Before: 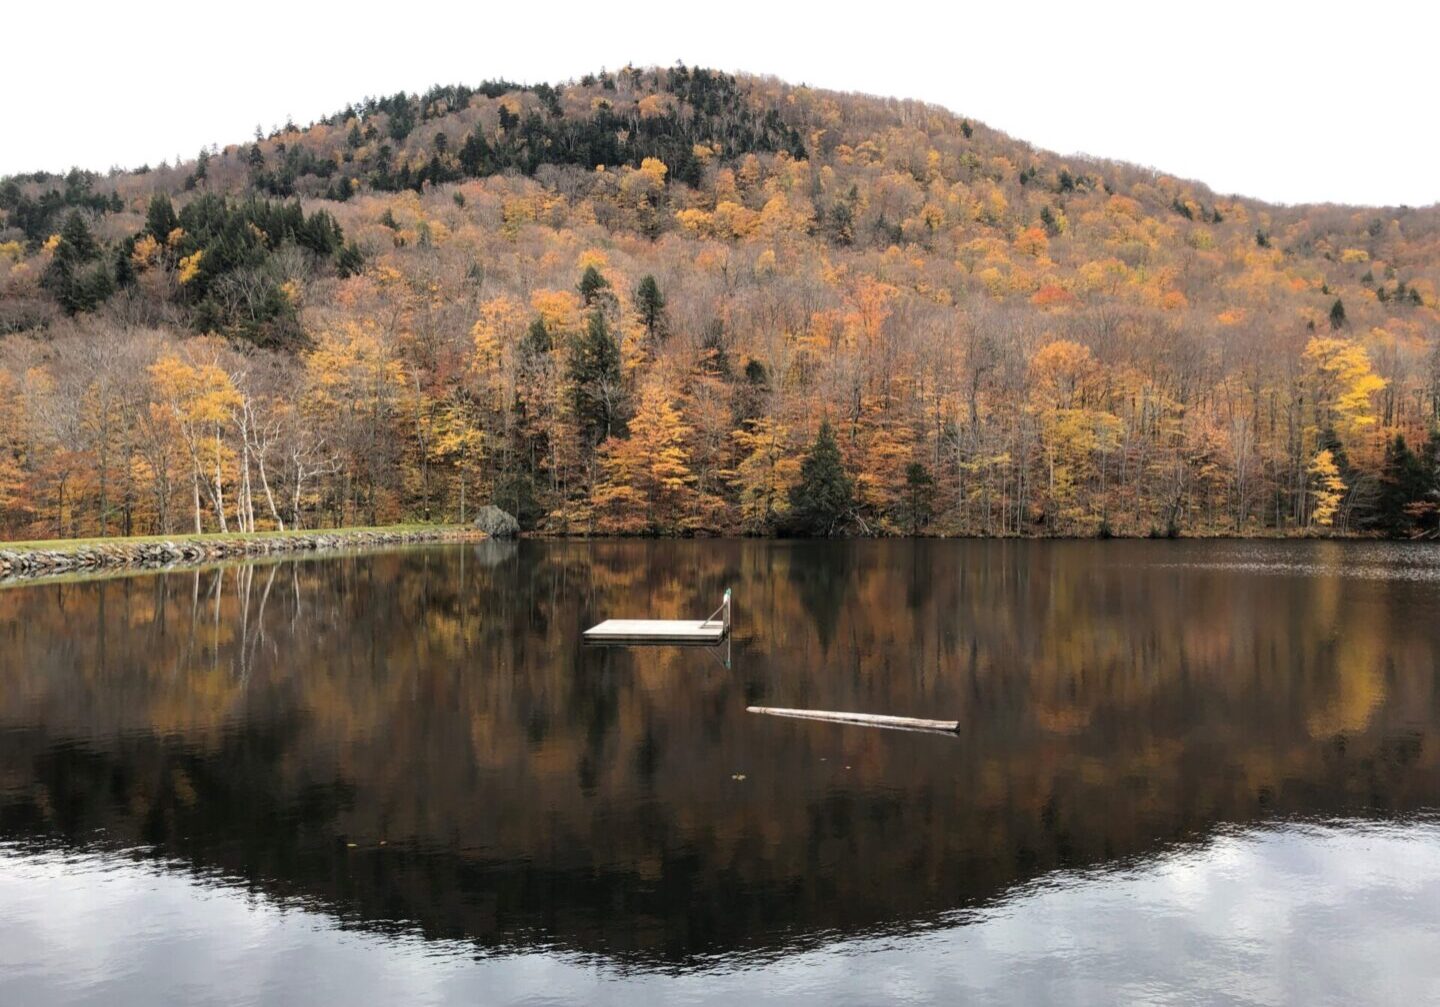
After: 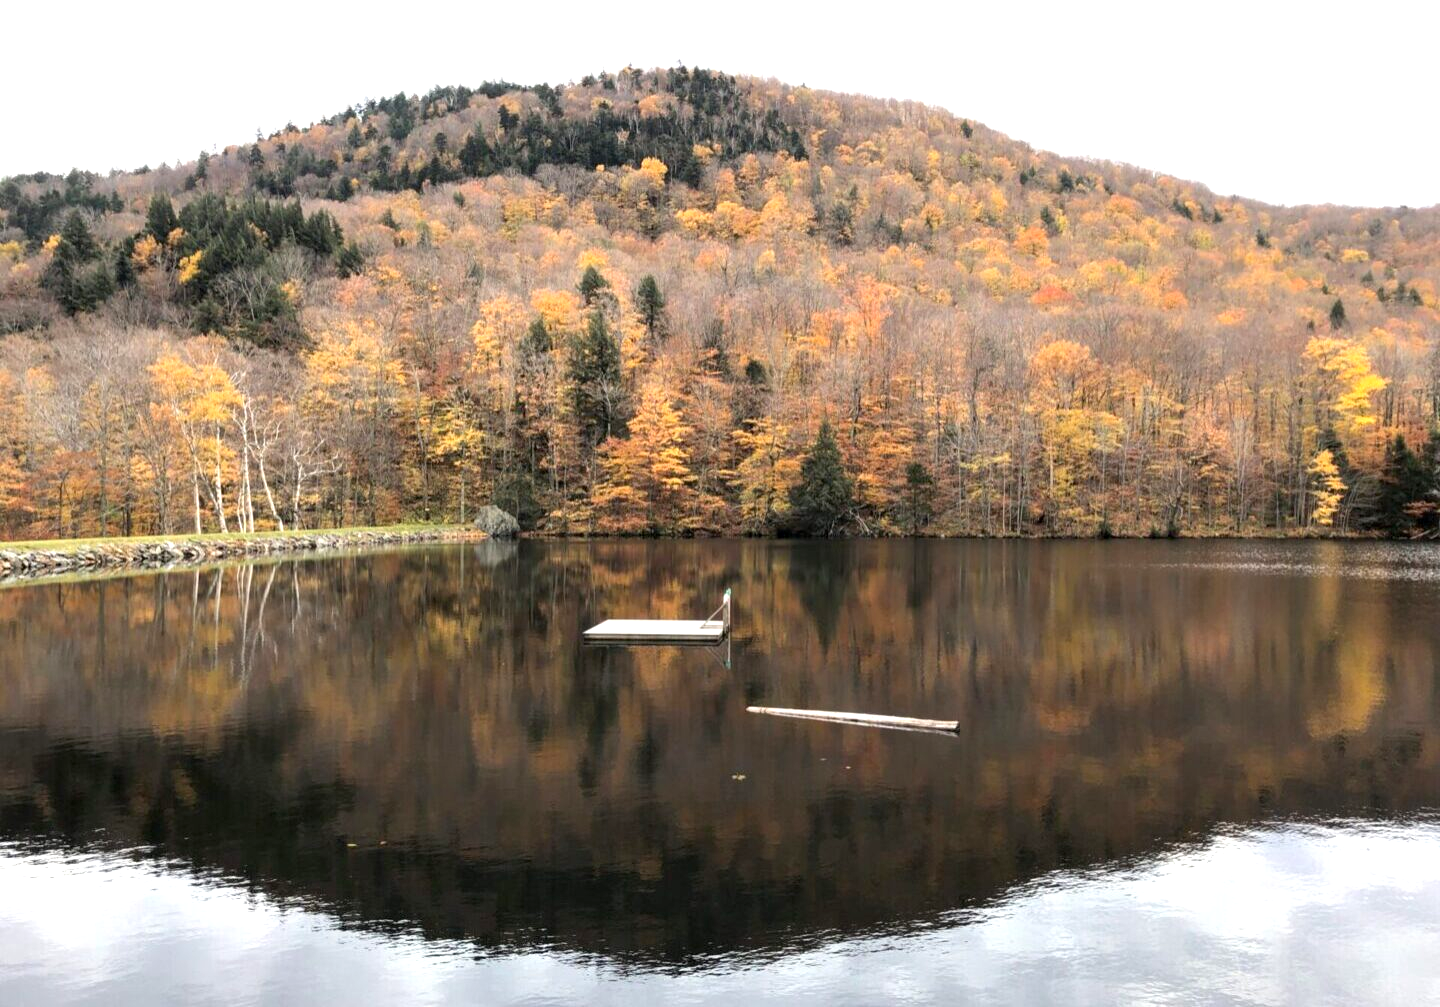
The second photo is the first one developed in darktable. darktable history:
exposure: black level correction 0.002, exposure 0.673 EV, compensate exposure bias true, compensate highlight preservation false
